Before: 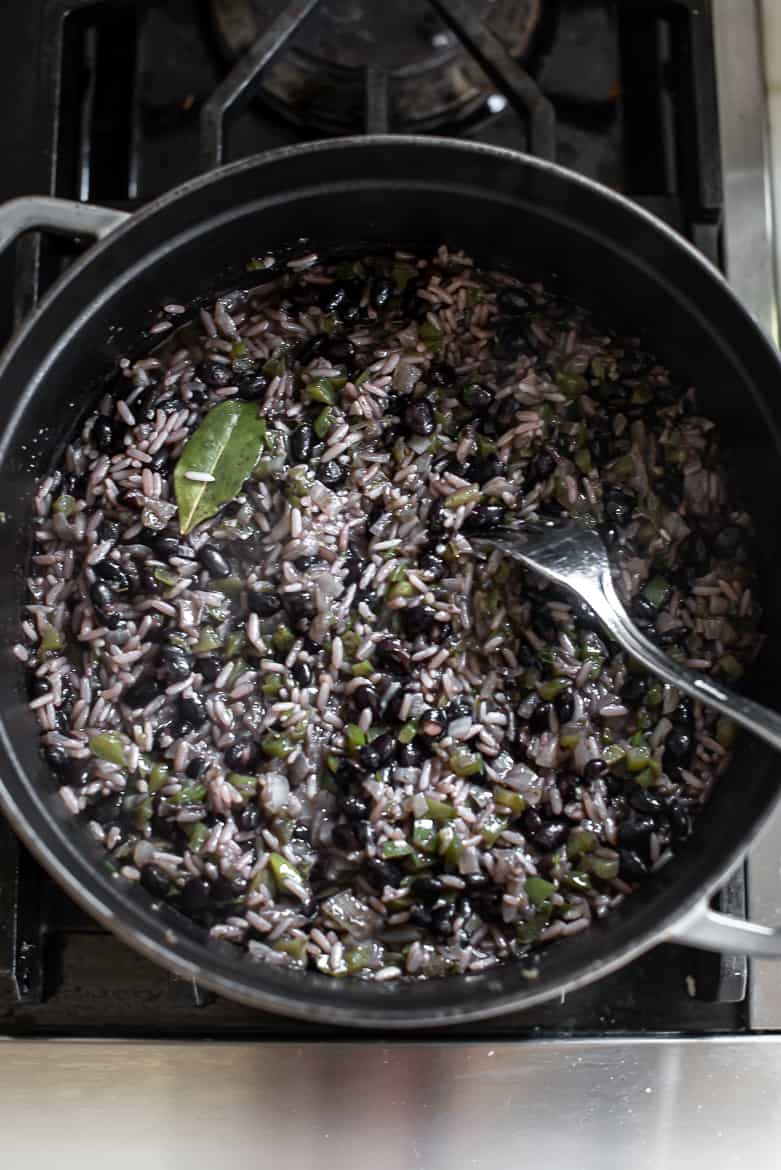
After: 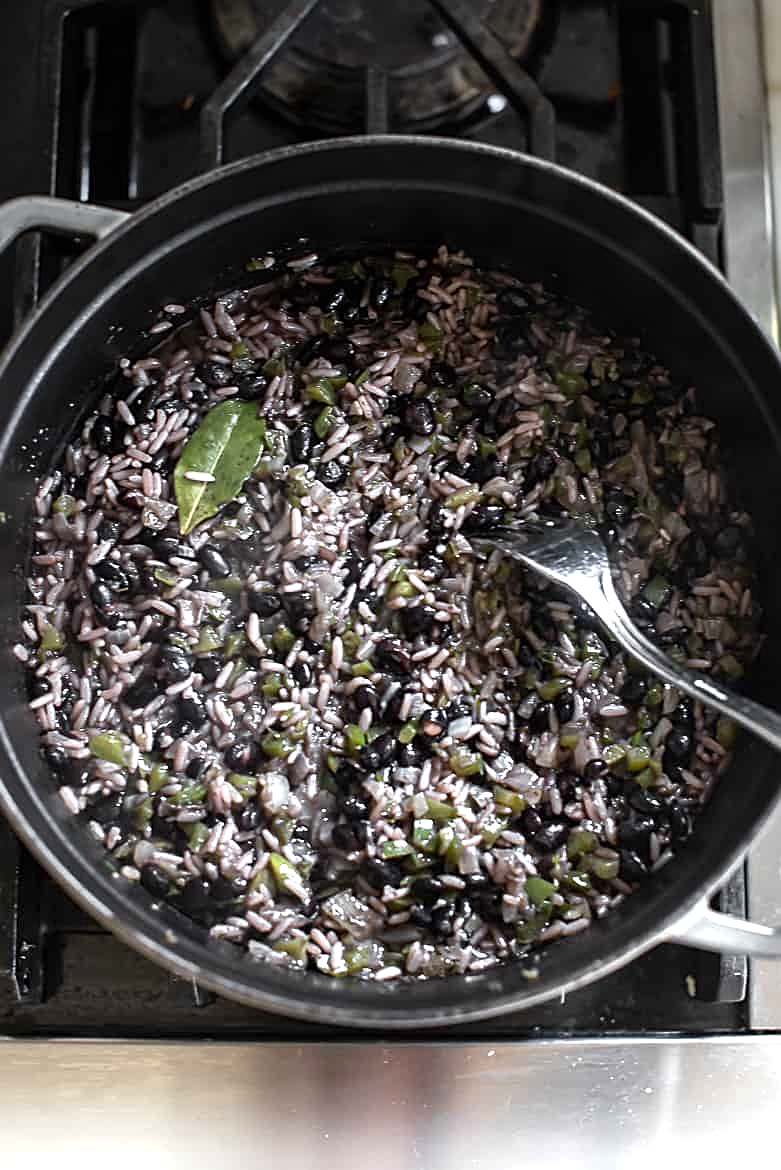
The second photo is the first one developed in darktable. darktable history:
graduated density: on, module defaults
sharpen: on, module defaults
exposure: black level correction 0, exposure 0.7 EV, compensate exposure bias true, compensate highlight preservation false
